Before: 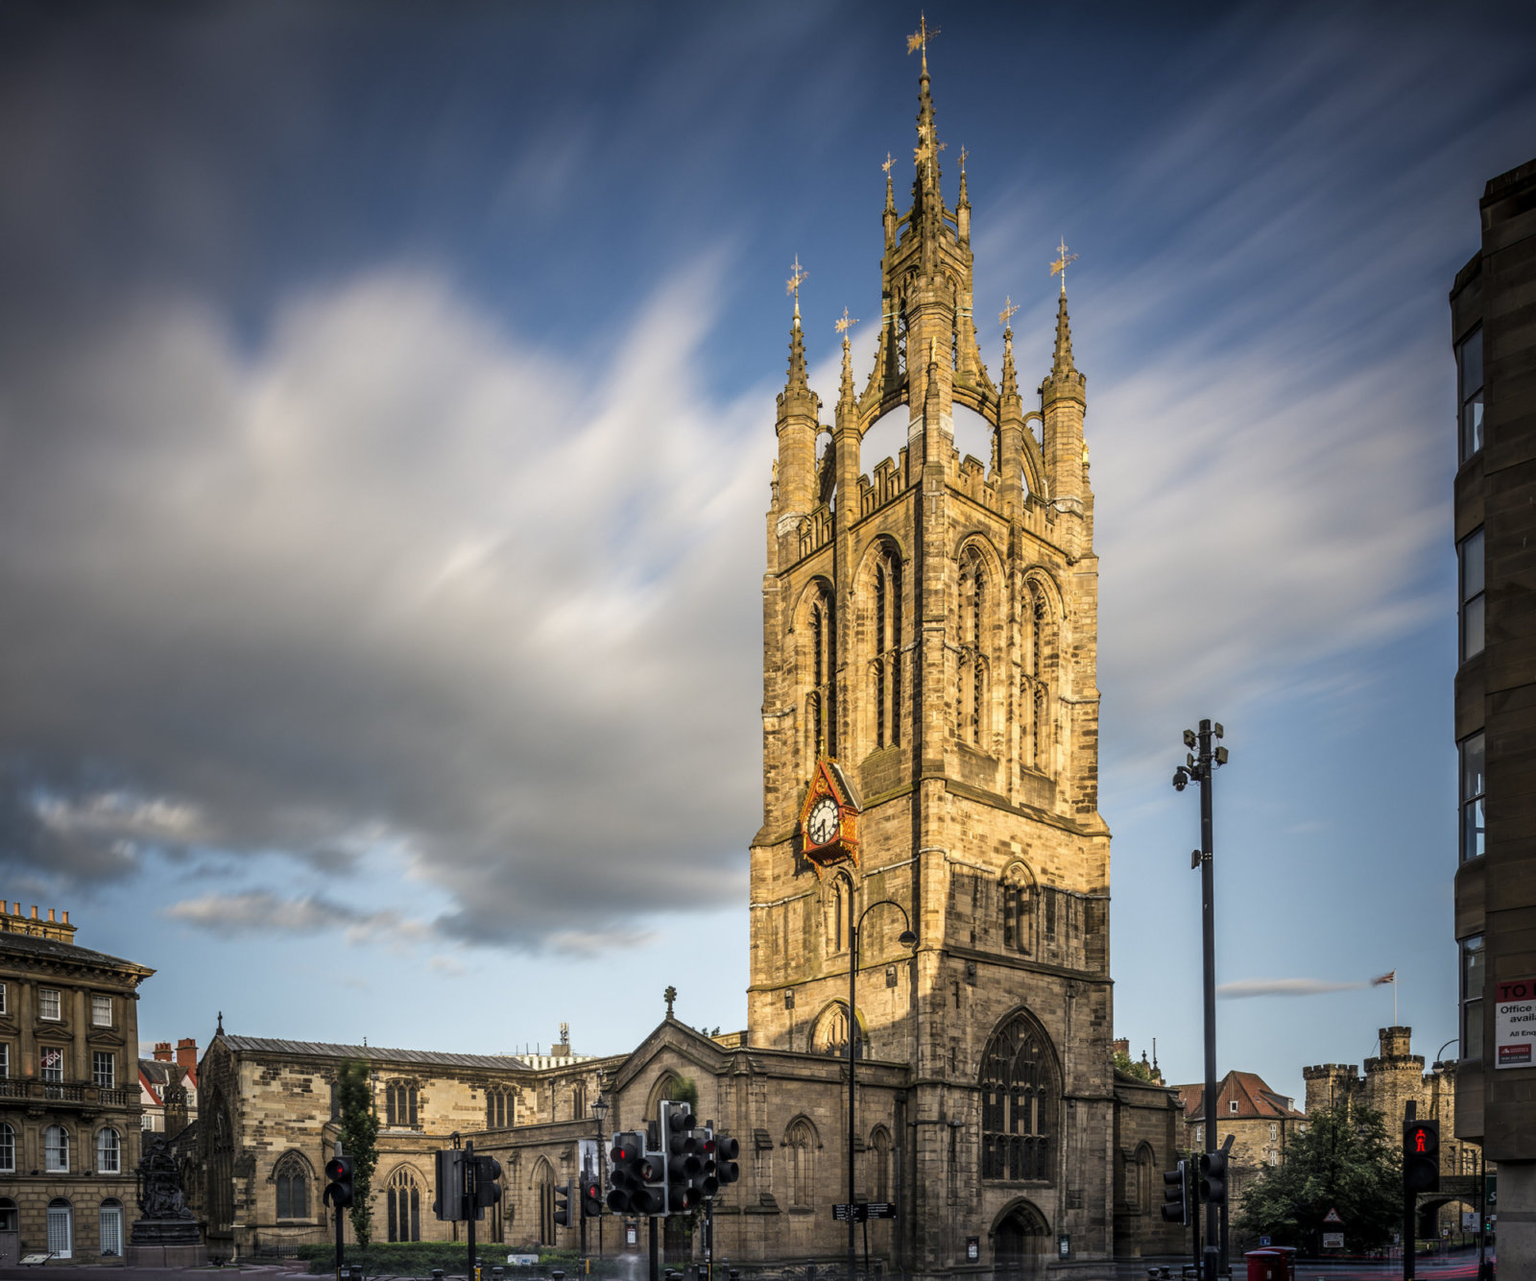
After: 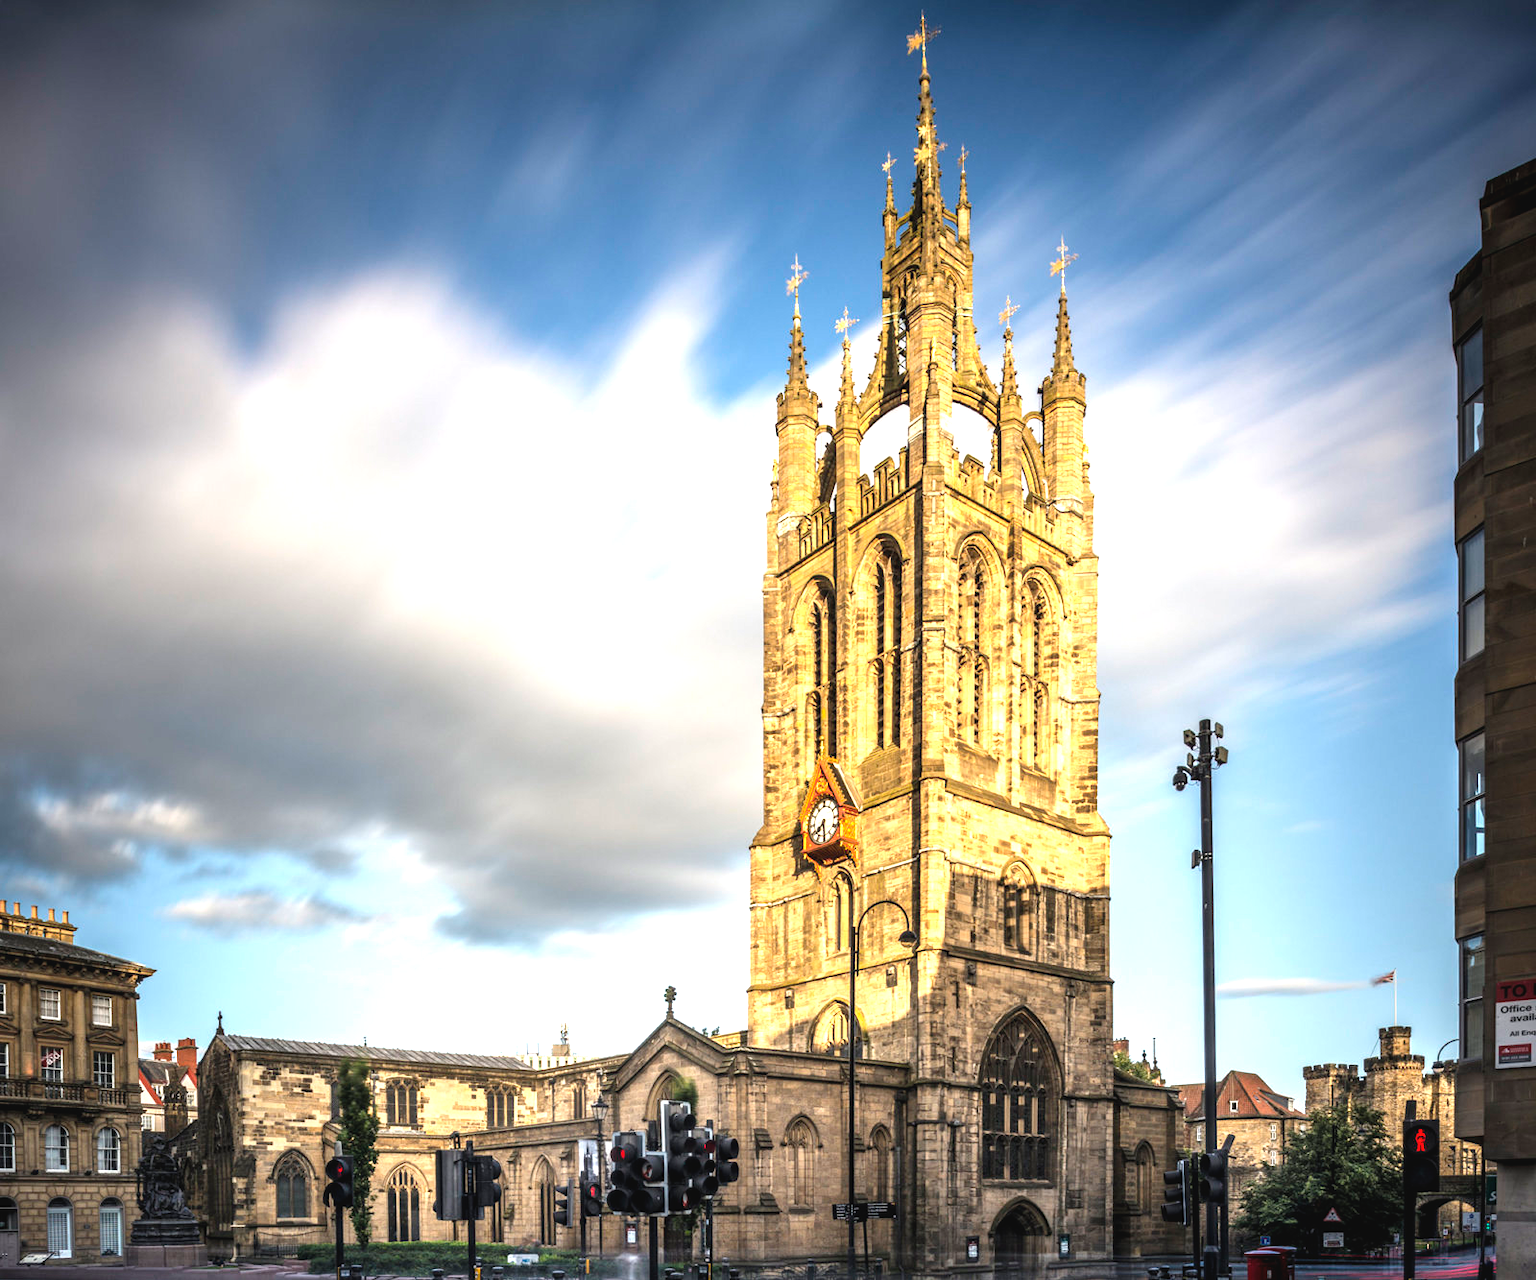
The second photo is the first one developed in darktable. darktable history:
exposure: black level correction -0.002, exposure 1.109 EV, compensate exposure bias true, compensate highlight preservation false
